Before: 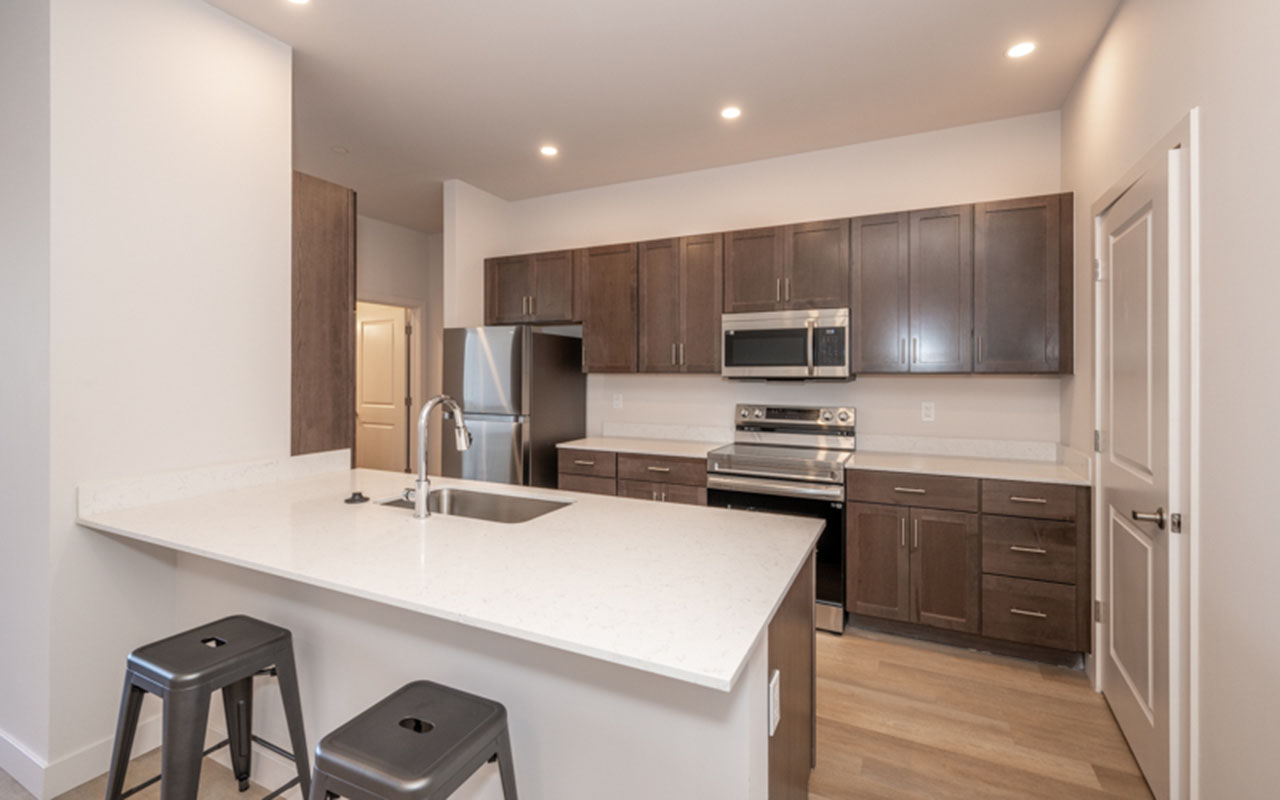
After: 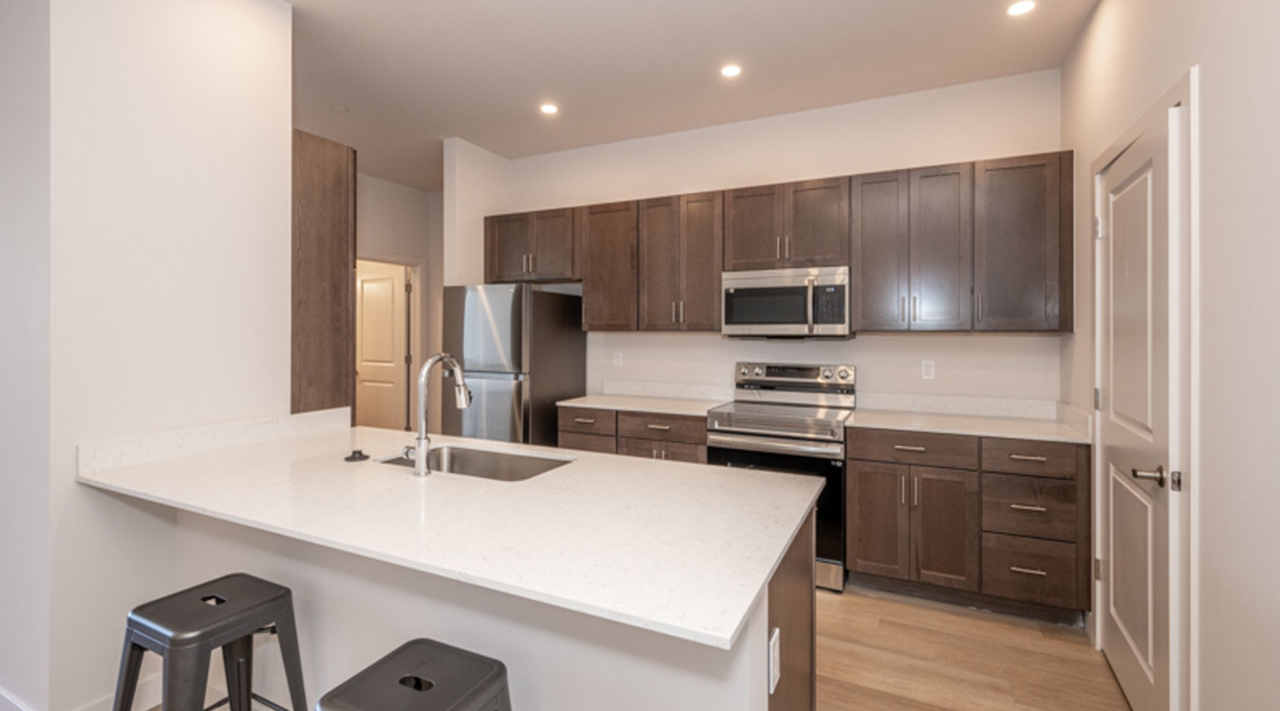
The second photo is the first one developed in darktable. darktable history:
crop and rotate: top 5.486%, bottom 5.571%
